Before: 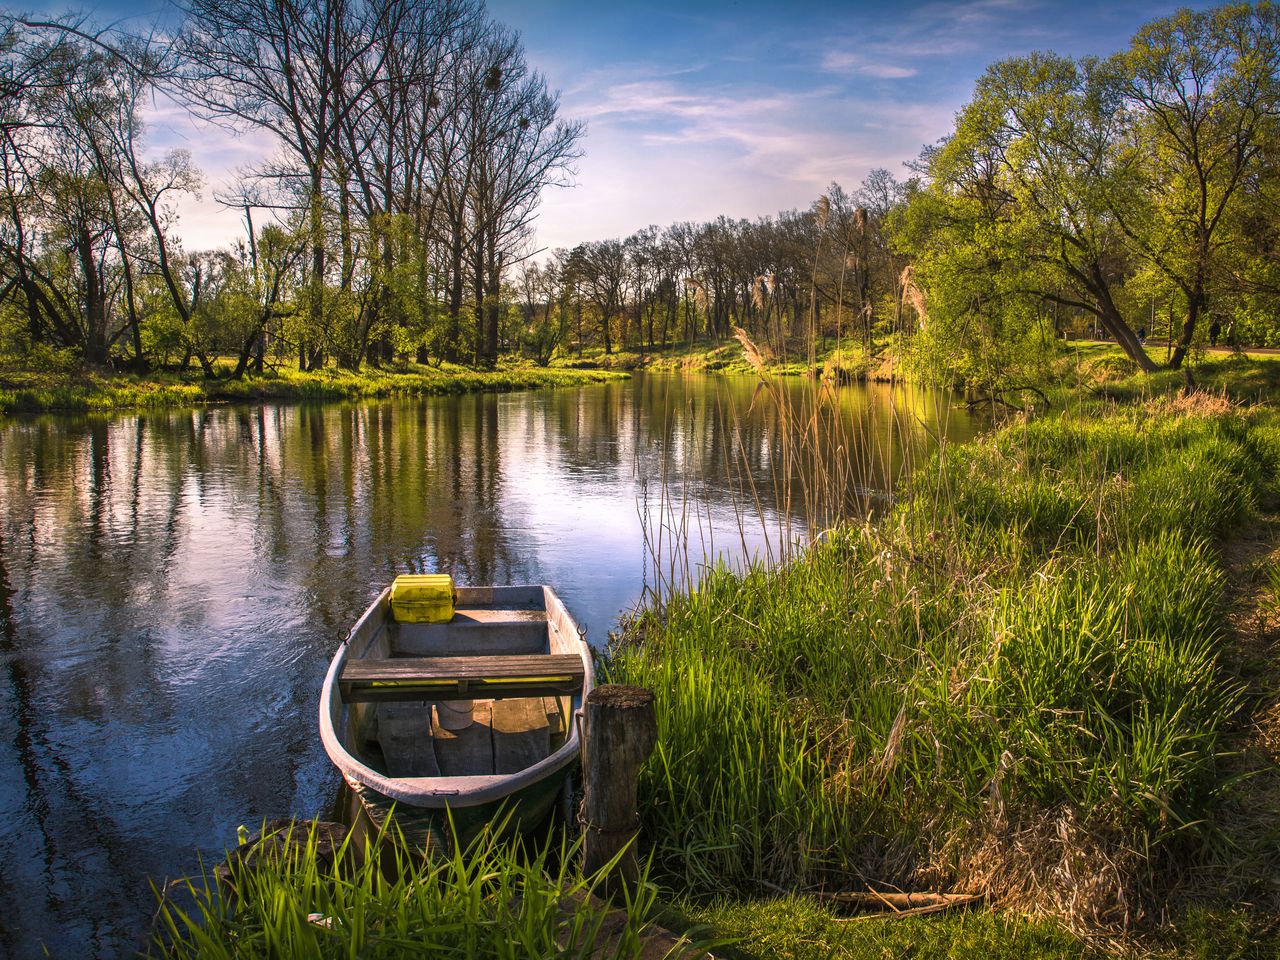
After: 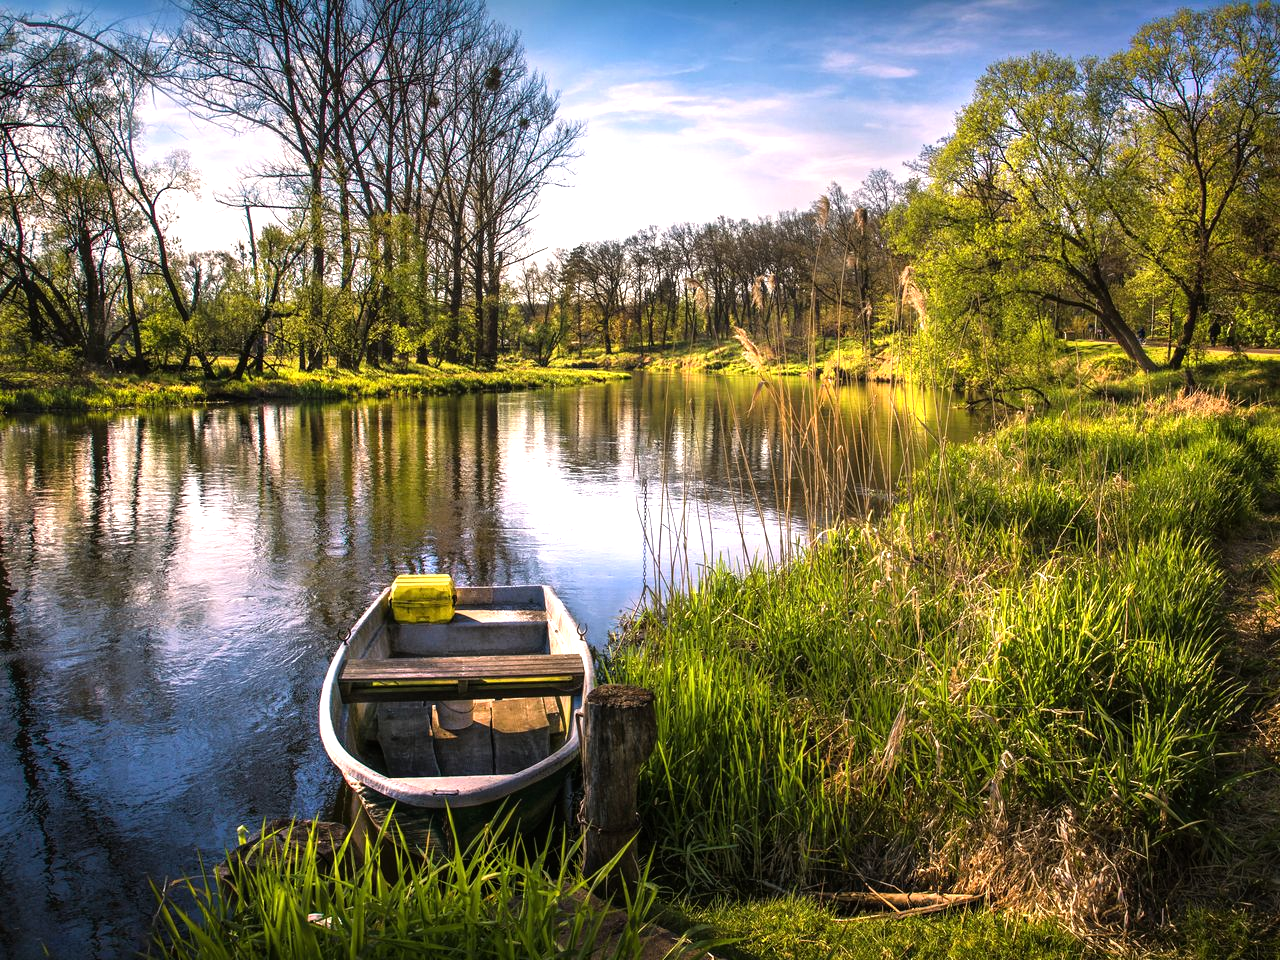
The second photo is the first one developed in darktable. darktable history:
tone equalizer: -8 EV -0.723 EV, -7 EV -0.688 EV, -6 EV -0.611 EV, -5 EV -0.383 EV, -3 EV 0.381 EV, -2 EV 0.6 EV, -1 EV 0.695 EV, +0 EV 0.741 EV
